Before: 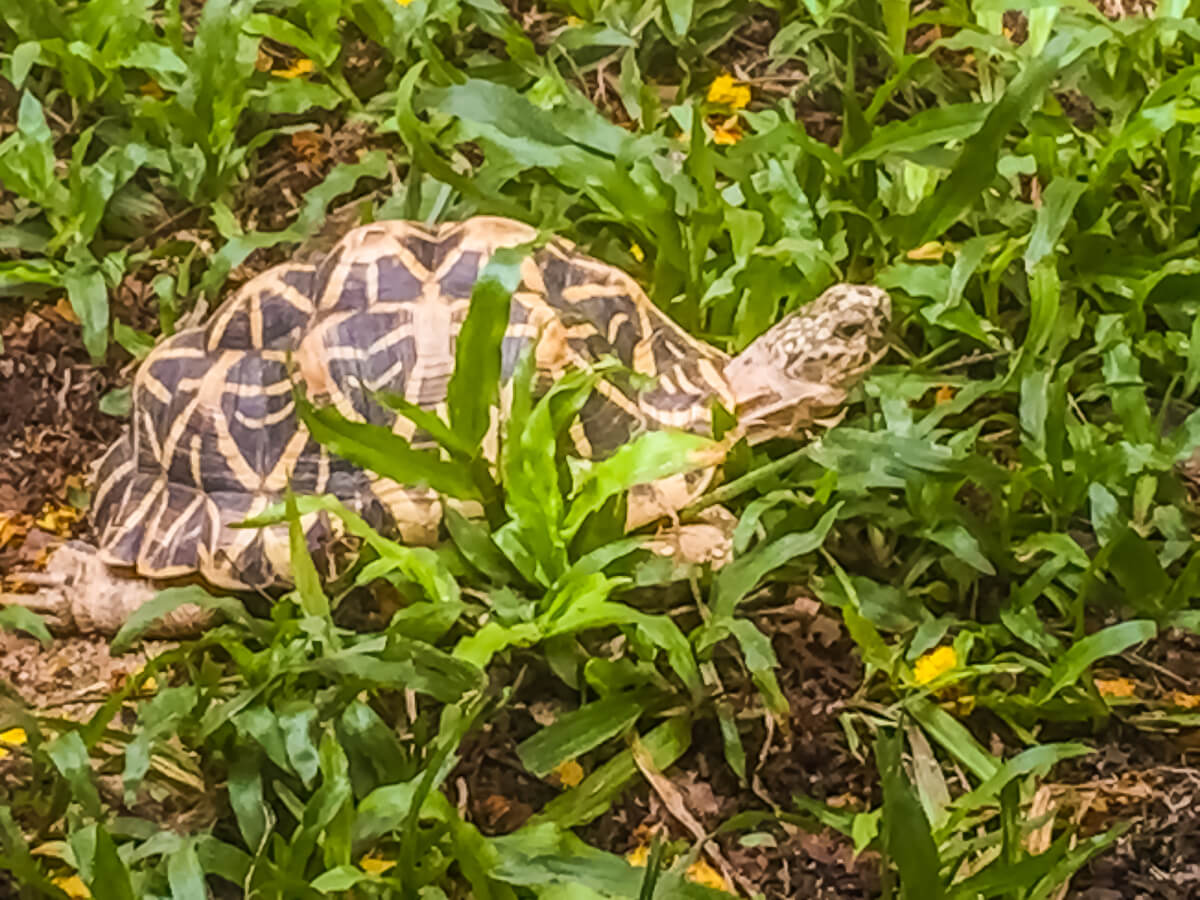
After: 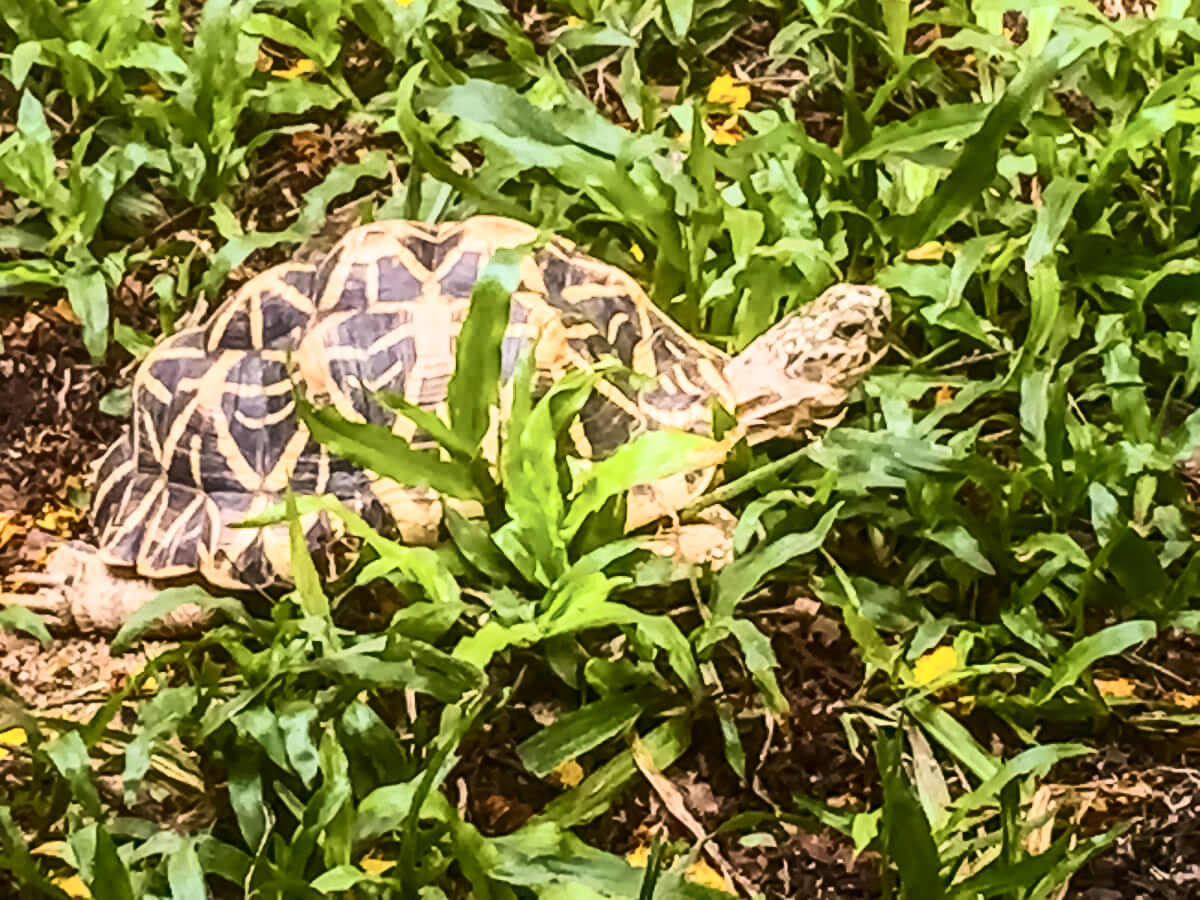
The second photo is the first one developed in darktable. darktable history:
contrast brightness saturation: contrast 0.38, brightness 0.097
